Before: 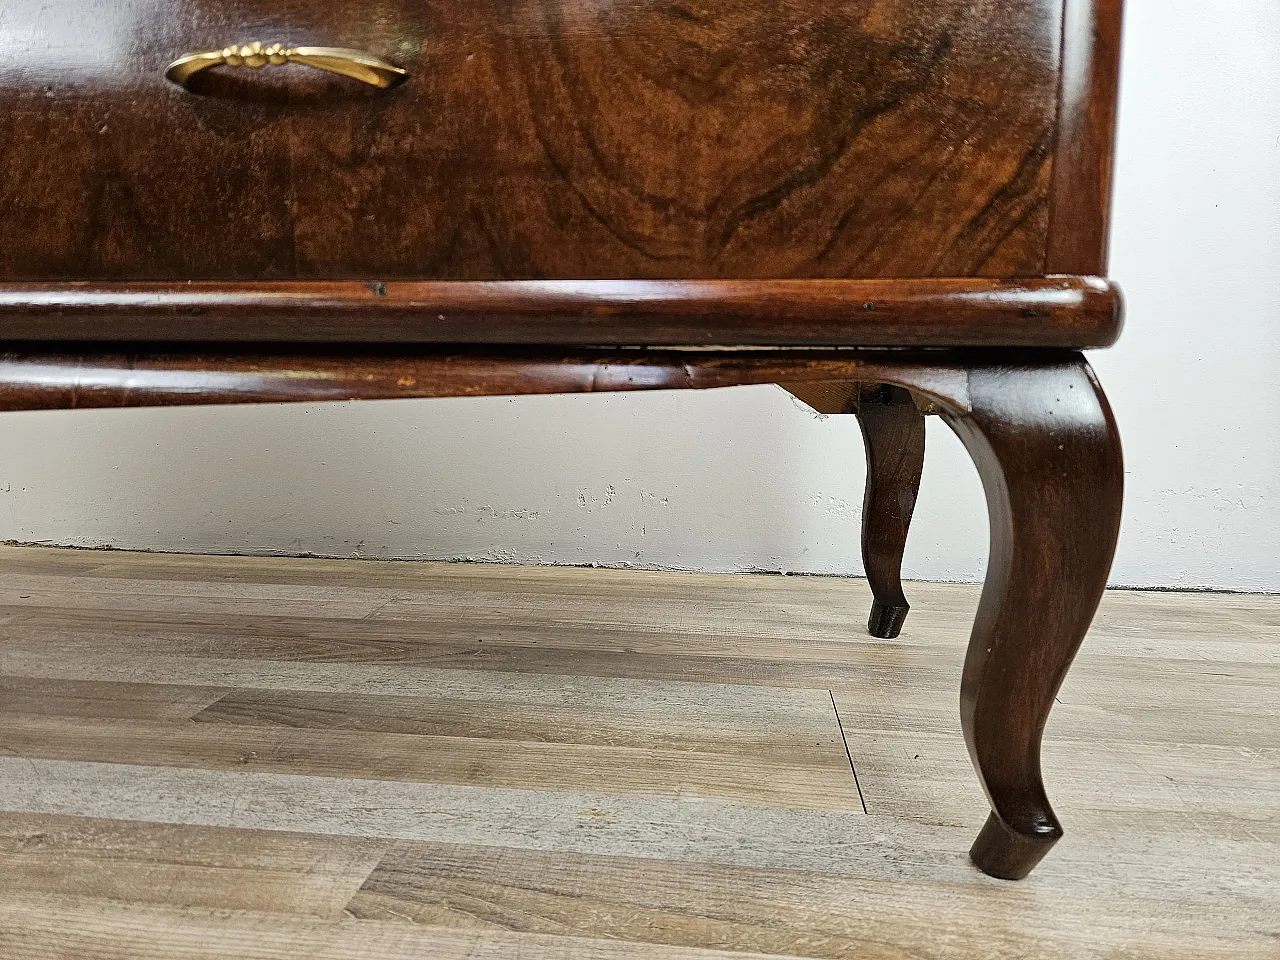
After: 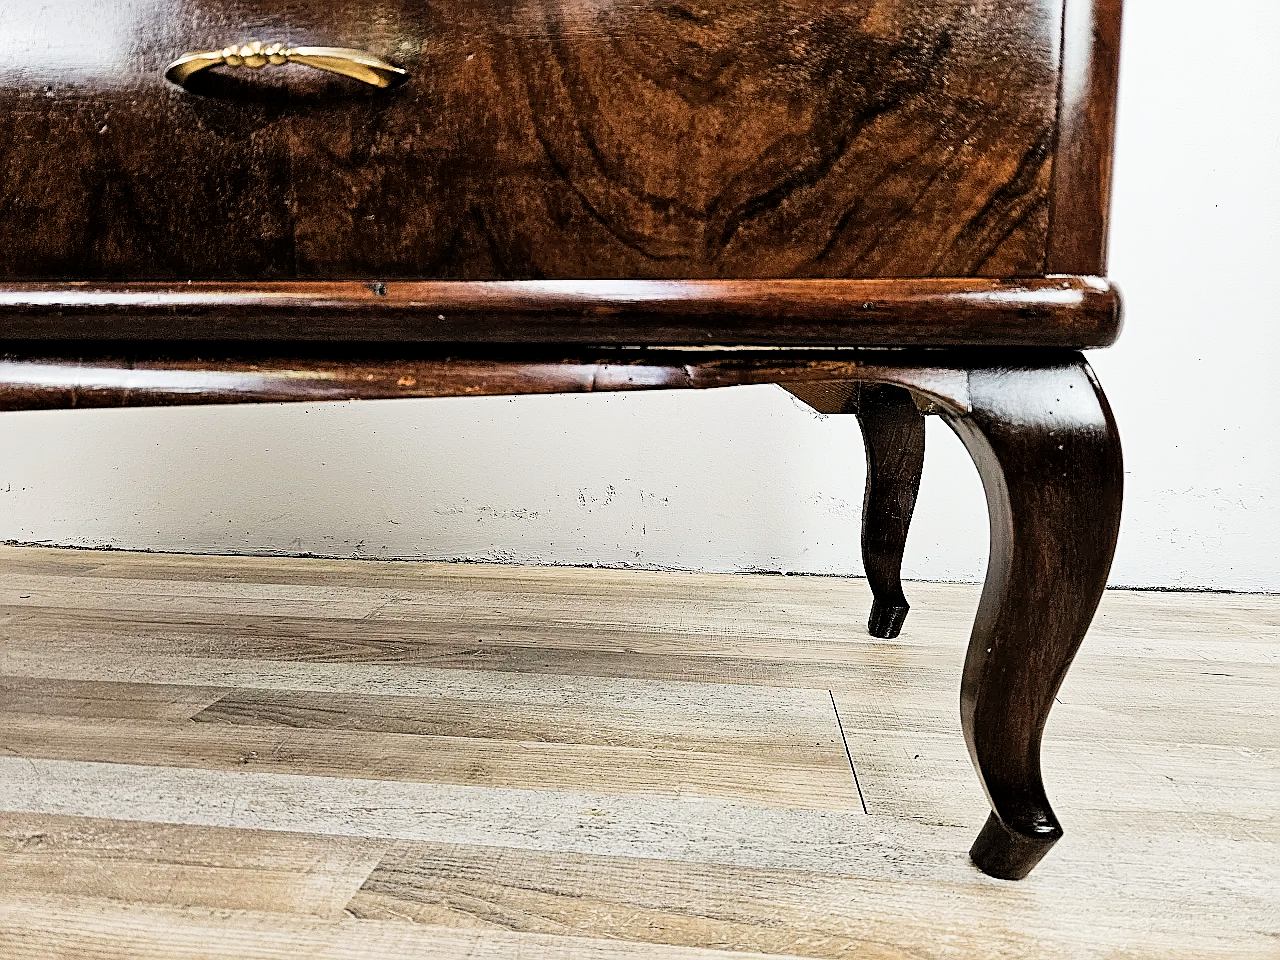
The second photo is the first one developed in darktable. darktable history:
filmic rgb: black relative exposure -5 EV, white relative exposure 3.5 EV, hardness 3.19, contrast 1.4, highlights saturation mix -50%
exposure: black level correction 0, exposure 0.6 EV, compensate exposure bias true, compensate highlight preservation false
sharpen: on, module defaults
